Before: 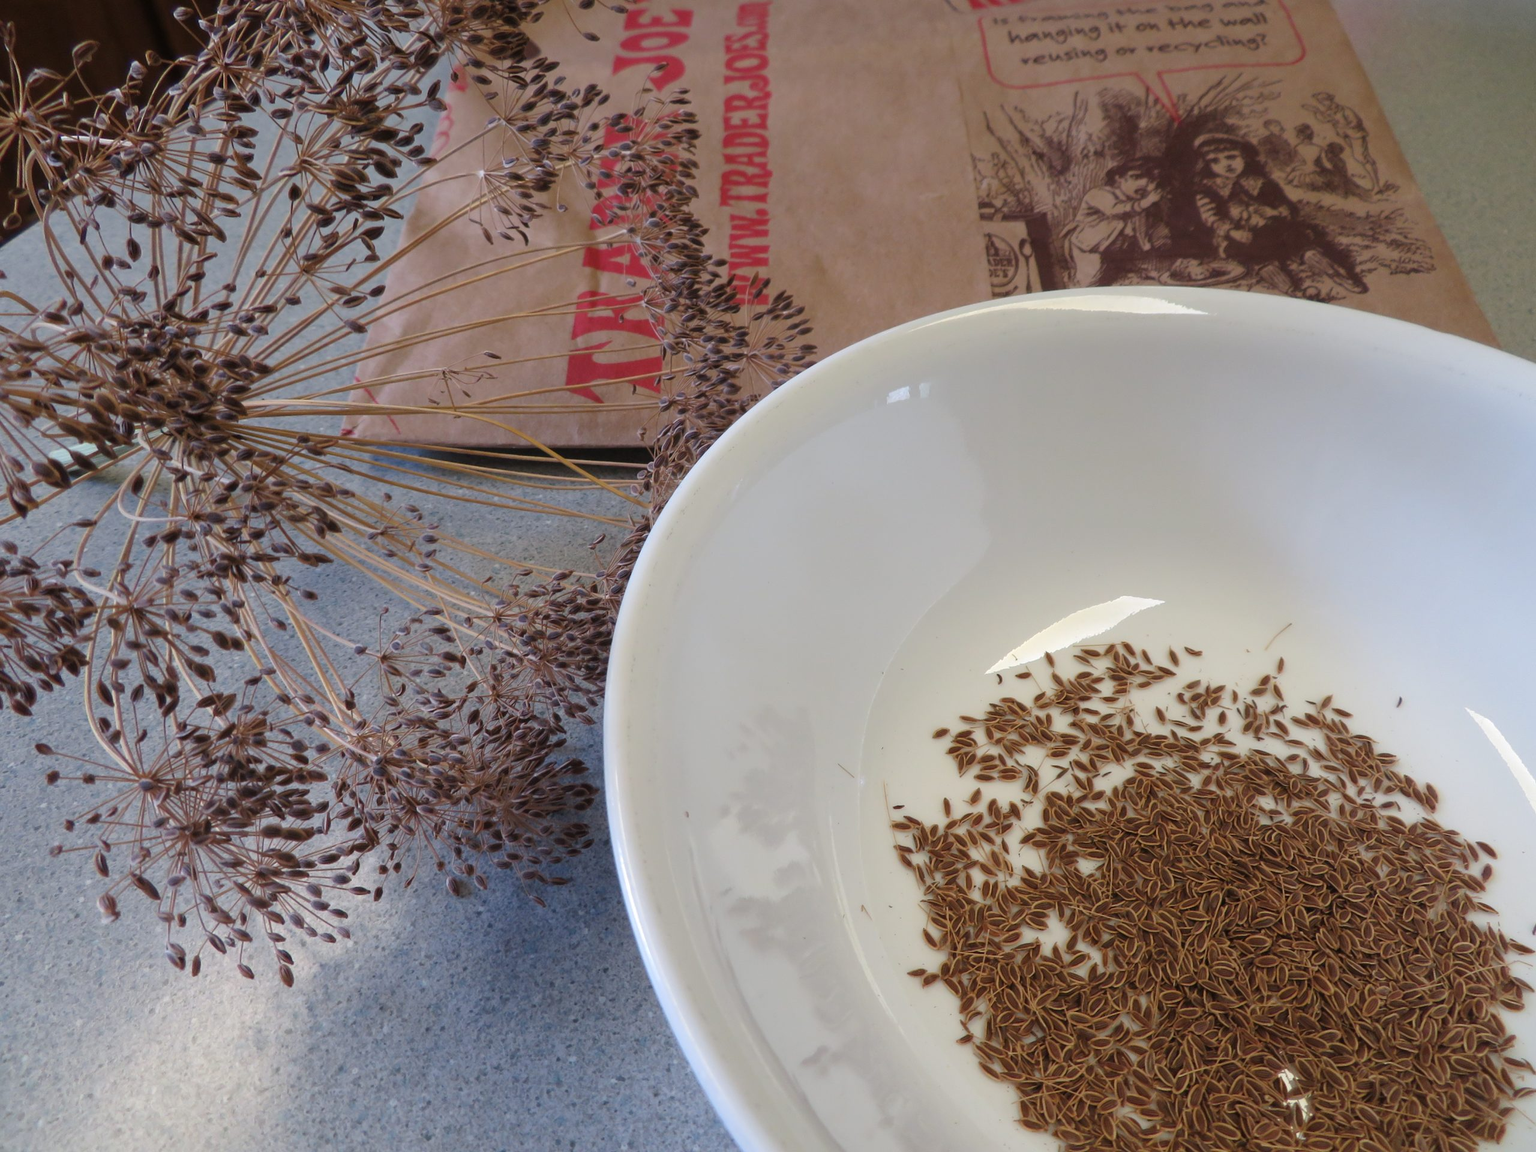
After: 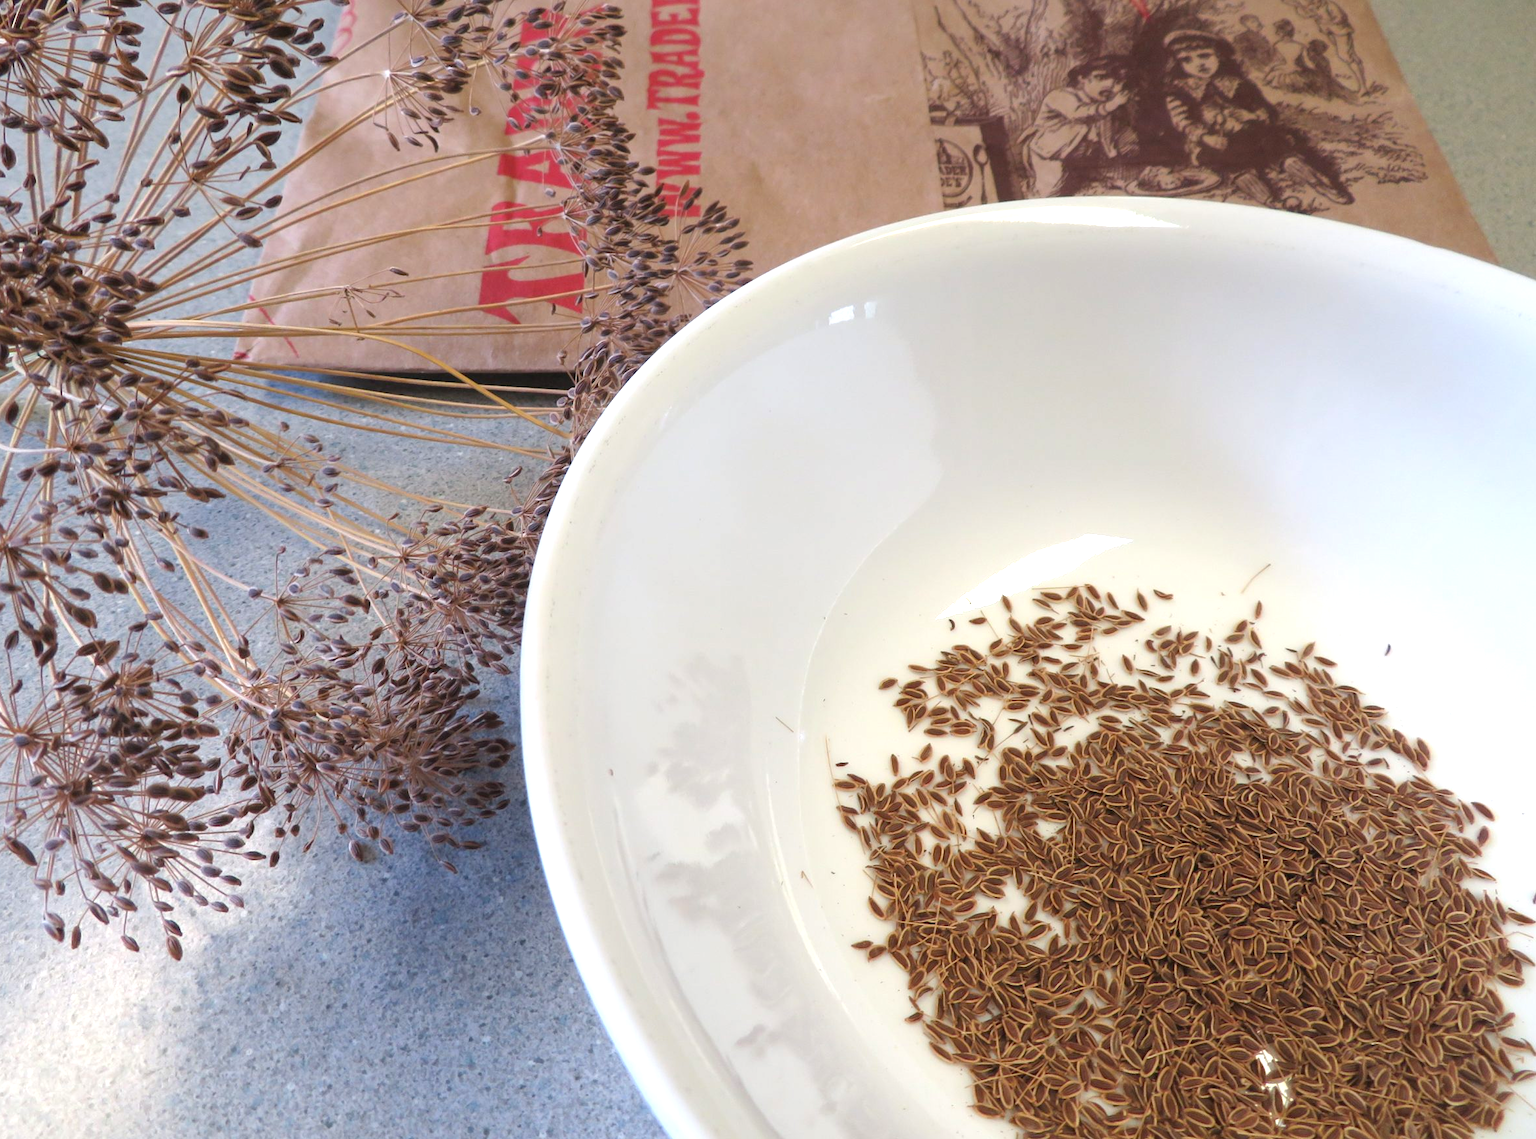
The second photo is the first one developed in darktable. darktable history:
exposure: exposure 0.785 EV, compensate highlight preservation false
crop and rotate: left 8.262%, top 9.226%
